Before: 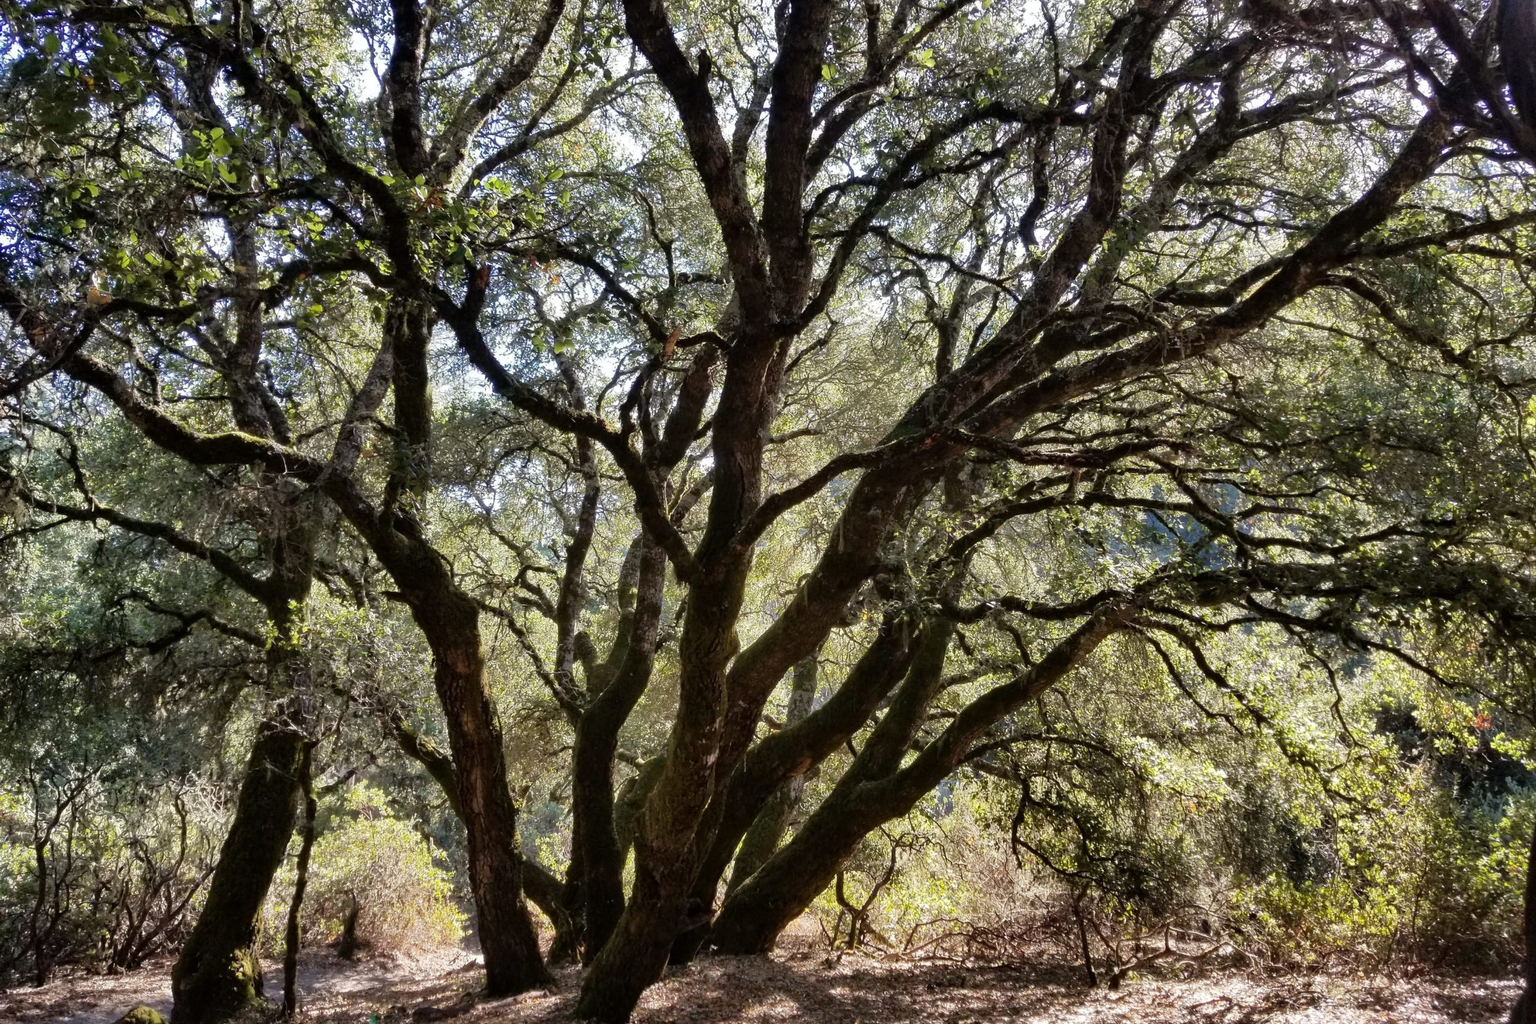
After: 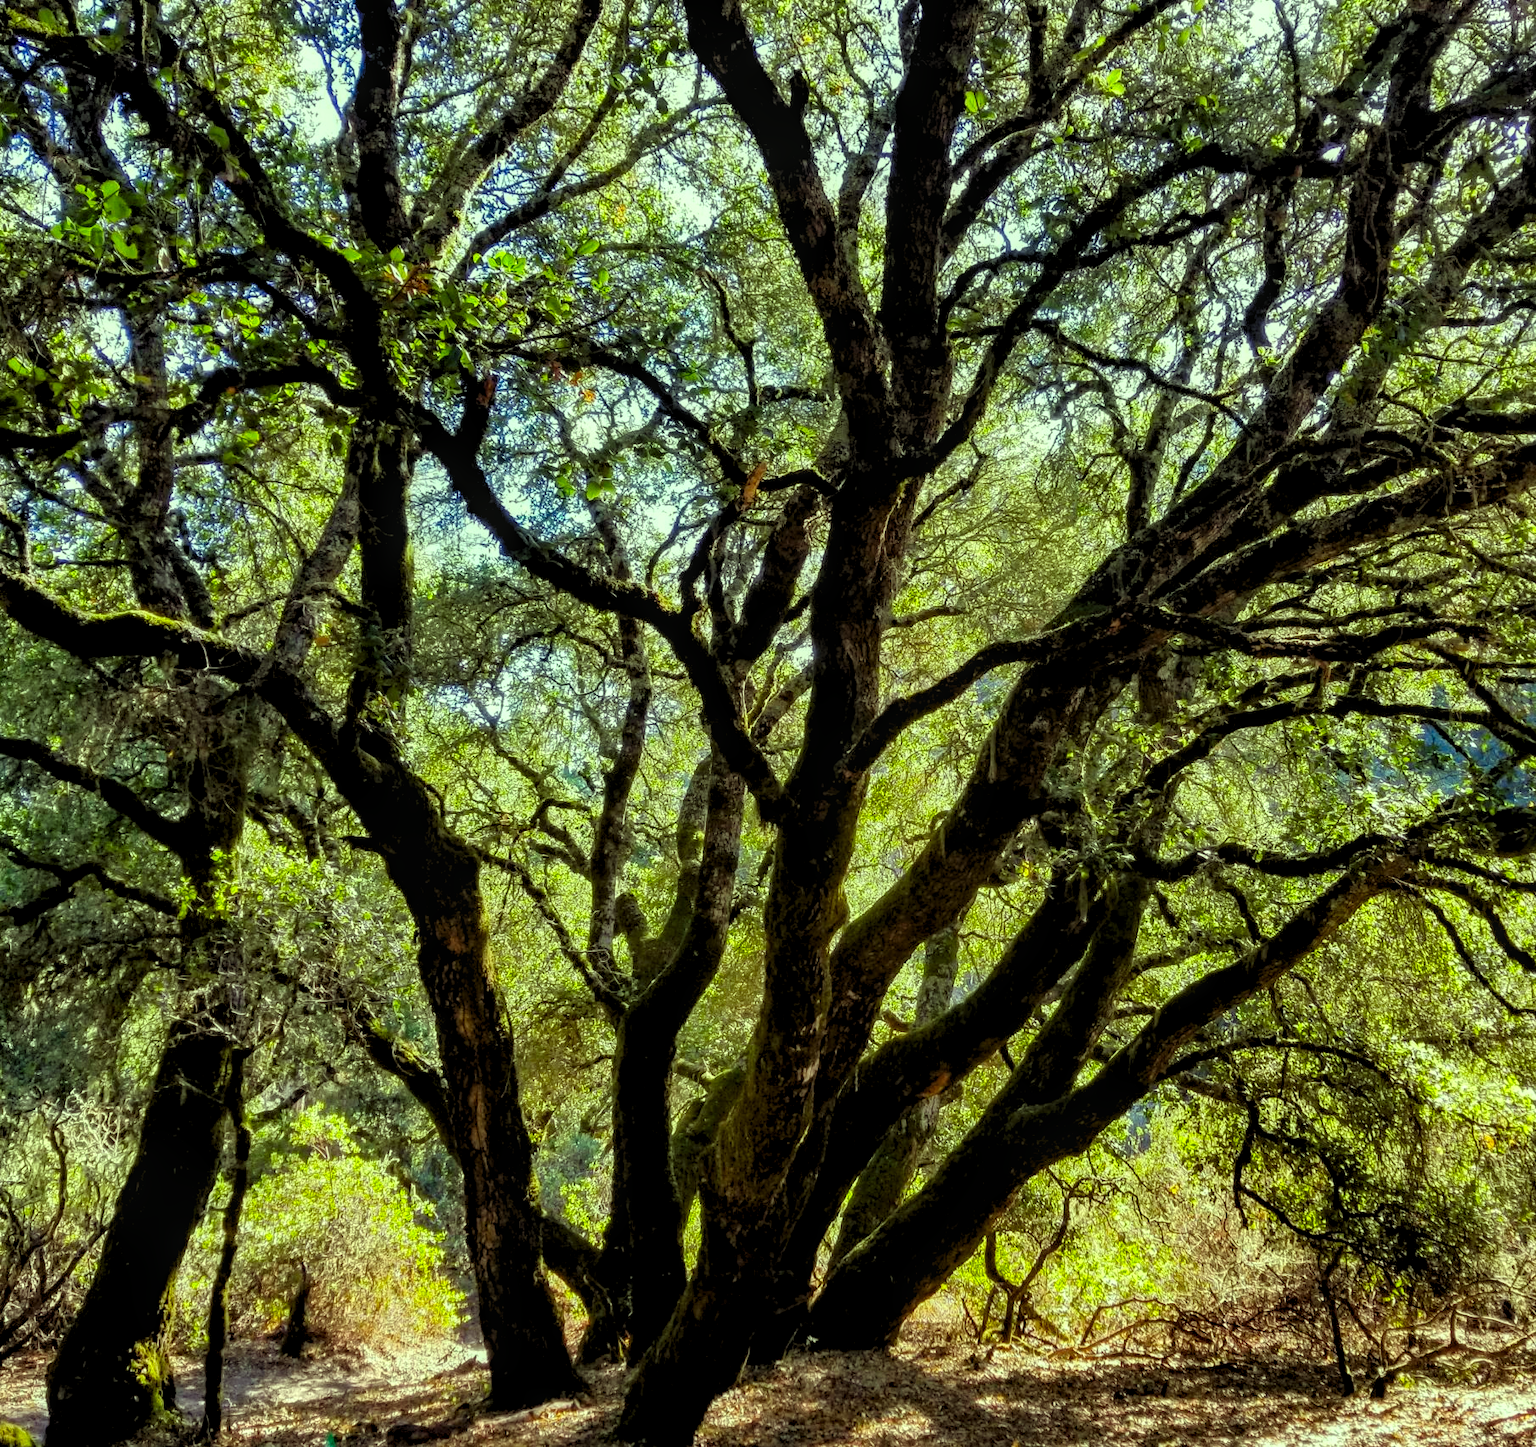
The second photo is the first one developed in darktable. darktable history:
crop and rotate: left 9.074%, right 20.169%
levels: levels [0.073, 0.497, 0.972]
color zones: curves: ch0 [(0, 0.5) (0.143, 0.5) (0.286, 0.5) (0.429, 0.5) (0.571, 0.5) (0.714, 0.476) (0.857, 0.5) (1, 0.5)]; ch2 [(0, 0.5) (0.143, 0.5) (0.286, 0.5) (0.429, 0.5) (0.571, 0.5) (0.714, 0.487) (0.857, 0.5) (1, 0.5)], mix 101.9%
local contrast: on, module defaults
contrast brightness saturation: saturation -0.061
color correction: highlights a* -11.06, highlights b* 9.95, saturation 1.71
